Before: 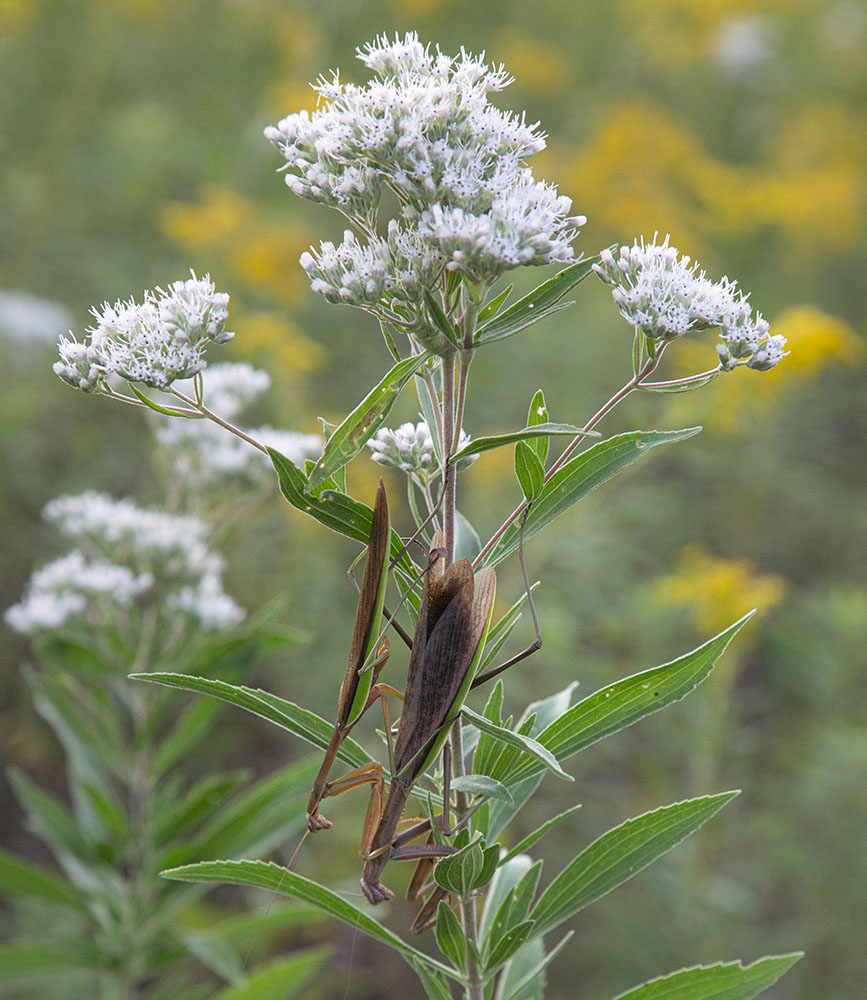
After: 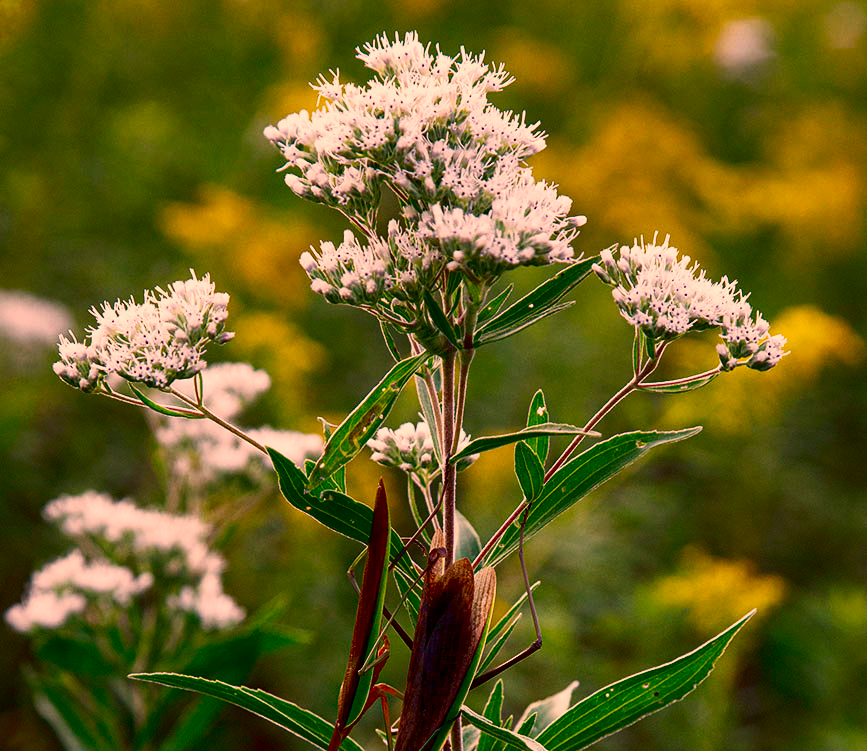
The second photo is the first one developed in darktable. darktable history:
contrast brightness saturation: brightness -0.985, saturation 0.993
crop: bottom 24.828%
color correction: highlights a* 39.94, highlights b* 39.99, saturation 0.691
exposure: compensate highlight preservation false
base curve: curves: ch0 [(0, 0) (0.028, 0.03) (0.121, 0.232) (0.46, 0.748) (0.859, 0.968) (1, 1)], preserve colors none
